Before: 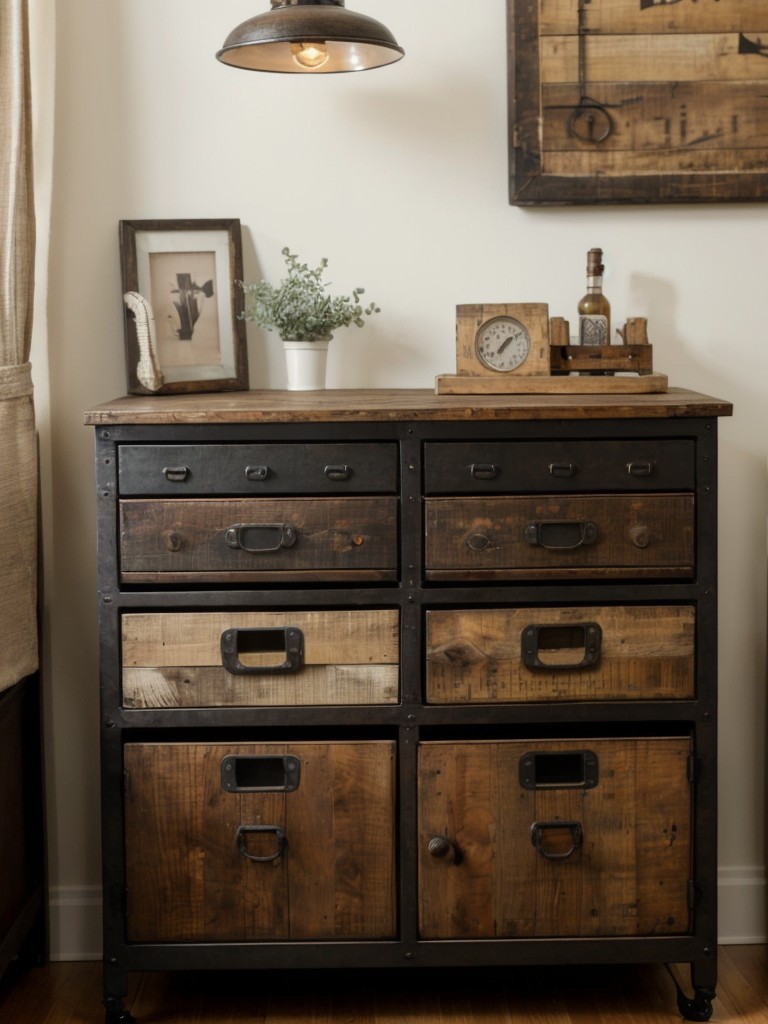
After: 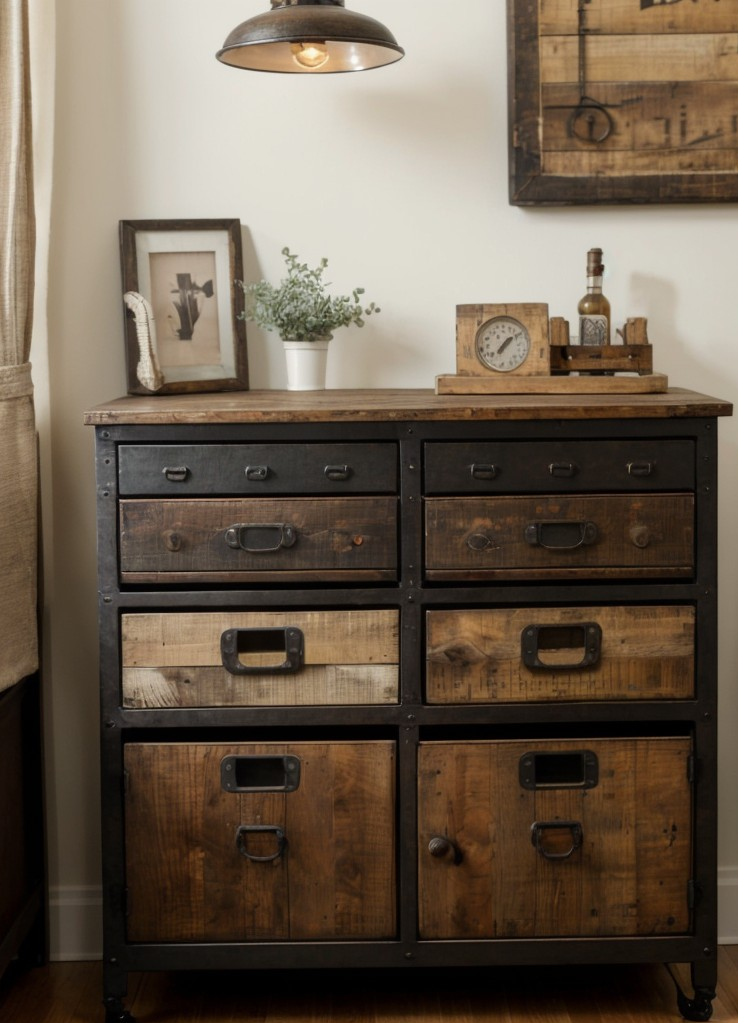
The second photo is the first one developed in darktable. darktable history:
crop: right 3.846%, bottom 0.021%
